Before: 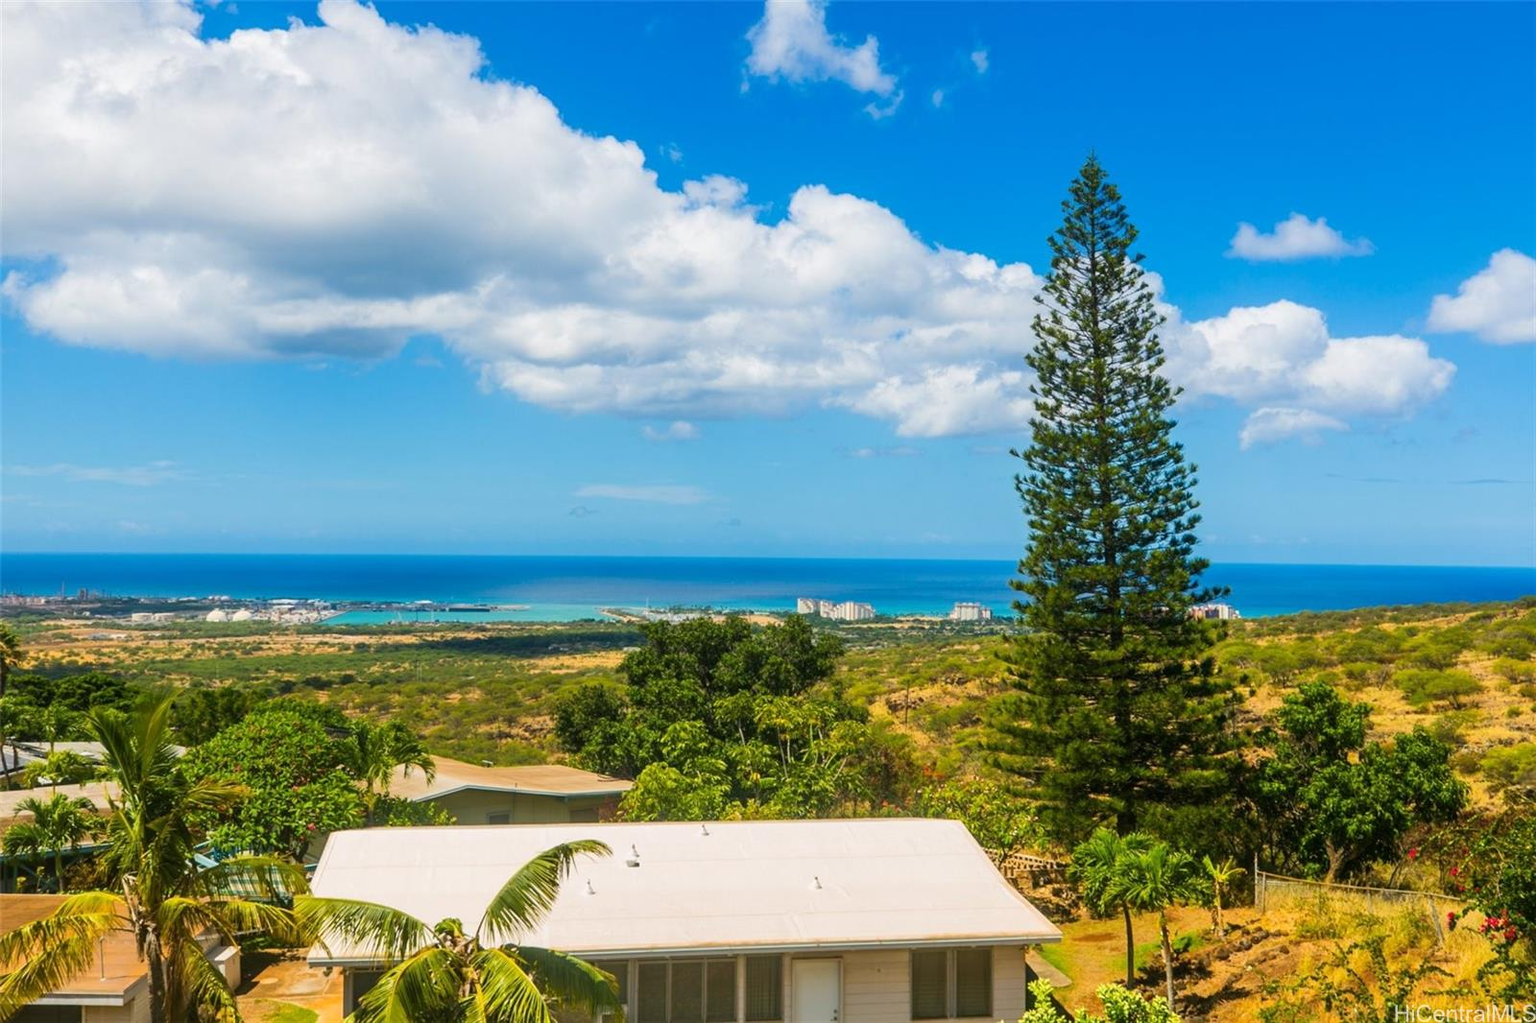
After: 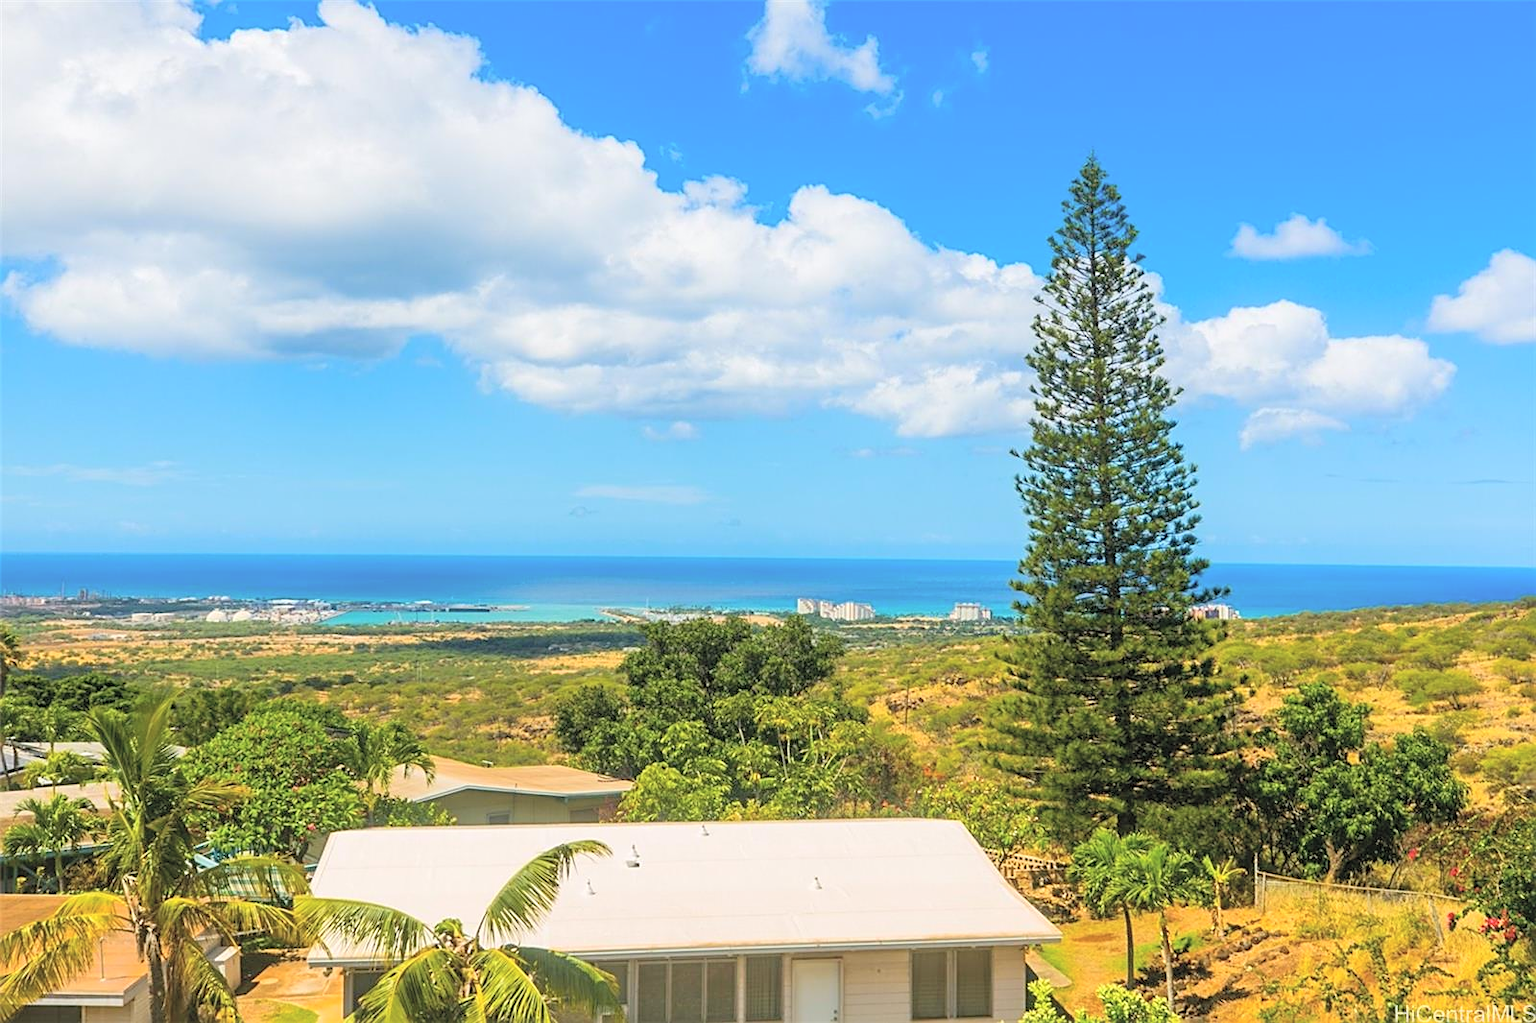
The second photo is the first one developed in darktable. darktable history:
sharpen: on, module defaults
contrast brightness saturation: brightness 0.28
